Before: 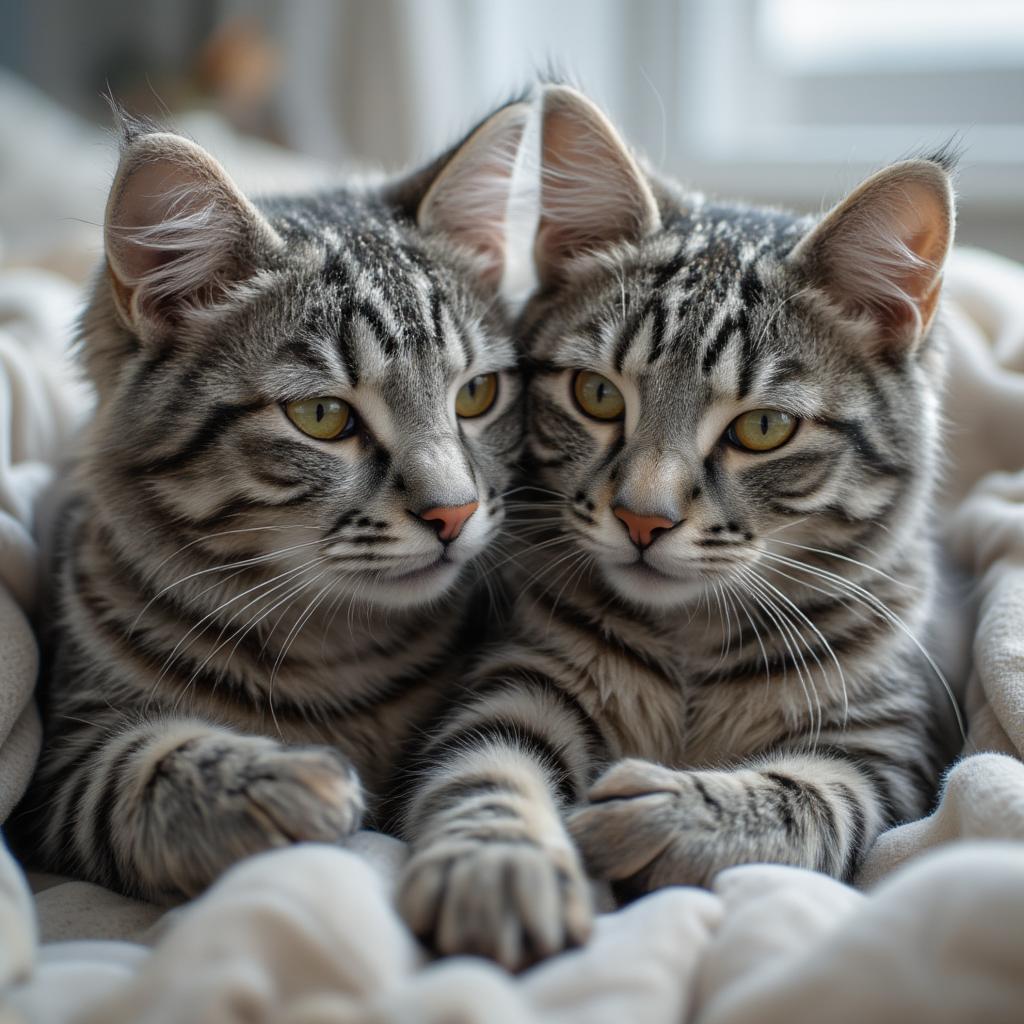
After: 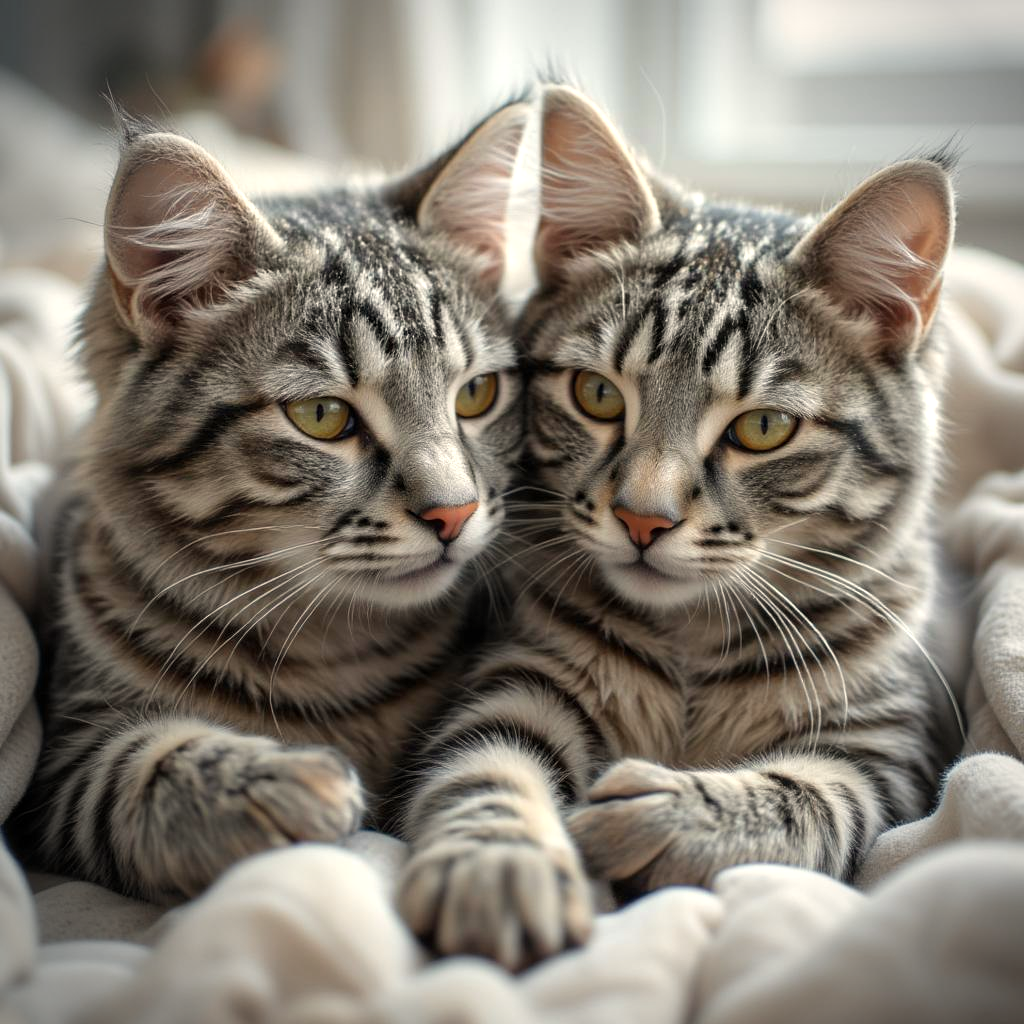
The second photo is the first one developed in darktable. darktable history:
vignetting: on, module defaults
white balance: red 1.045, blue 0.932
exposure: black level correction 0.001, exposure 0.5 EV, compensate exposure bias true, compensate highlight preservation false
